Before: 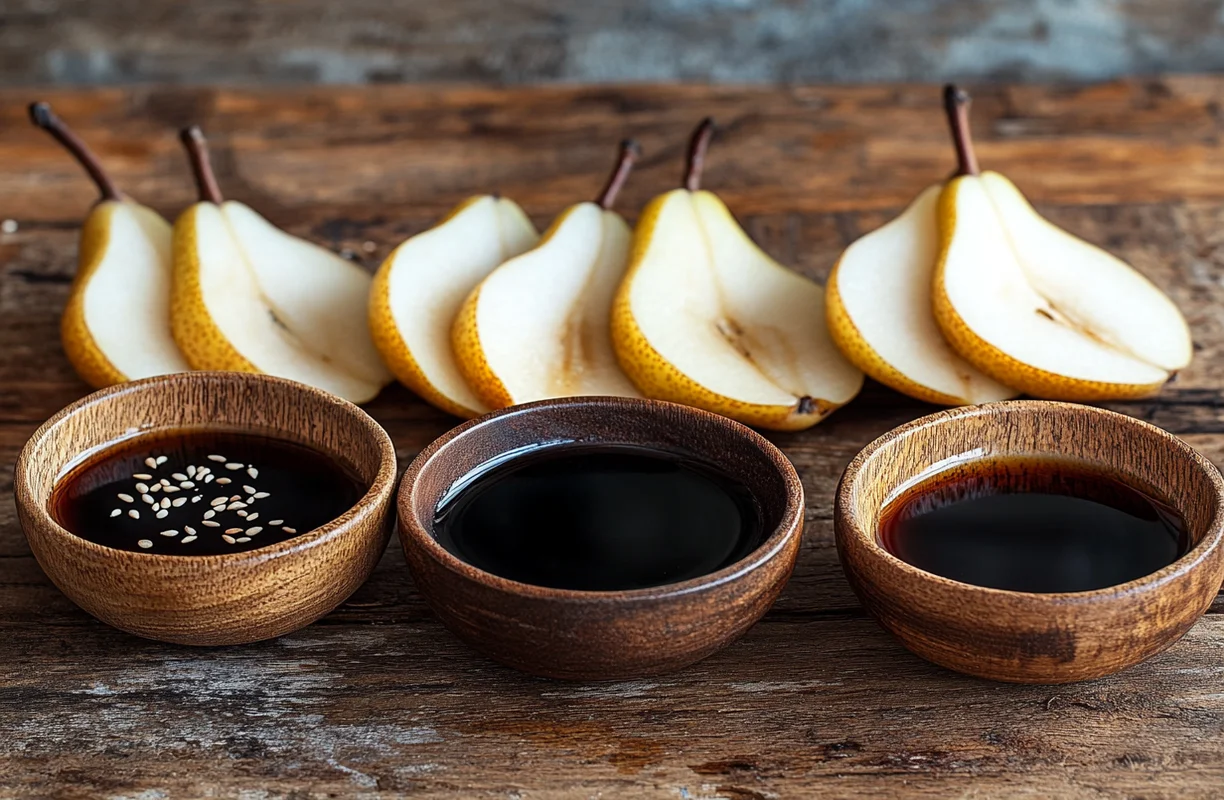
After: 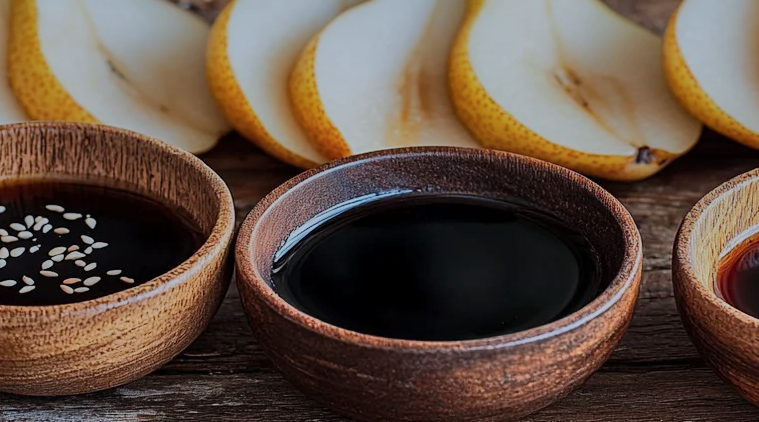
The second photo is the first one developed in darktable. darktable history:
shadows and highlights: shadows 43.42, white point adjustment -1.54, soften with gaussian
color correction: highlights a* -0.792, highlights b* -8.75
tone equalizer: -8 EV -0.029 EV, -7 EV 0.012 EV, -6 EV -0.008 EV, -5 EV 0.006 EV, -4 EV -0.037 EV, -3 EV -0.231 EV, -2 EV -0.669 EV, -1 EV -0.972 EV, +0 EV -0.967 EV, edges refinement/feathering 500, mask exposure compensation -1.57 EV, preserve details guided filter
crop: left 13.261%, top 31.335%, right 24.689%, bottom 15.834%
